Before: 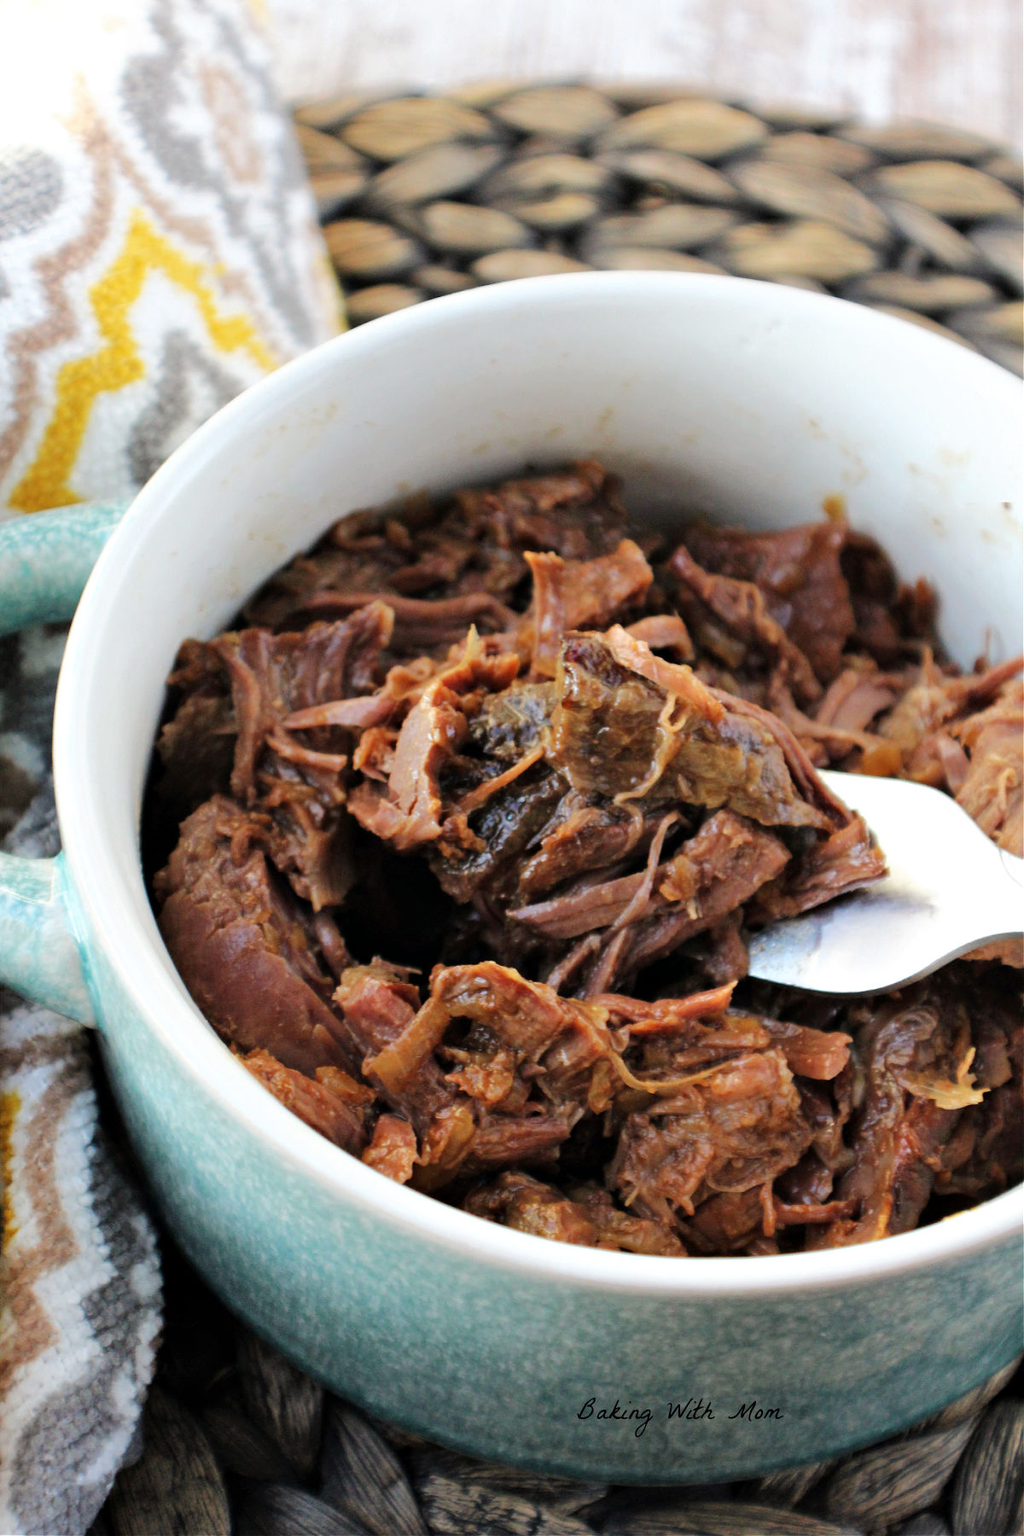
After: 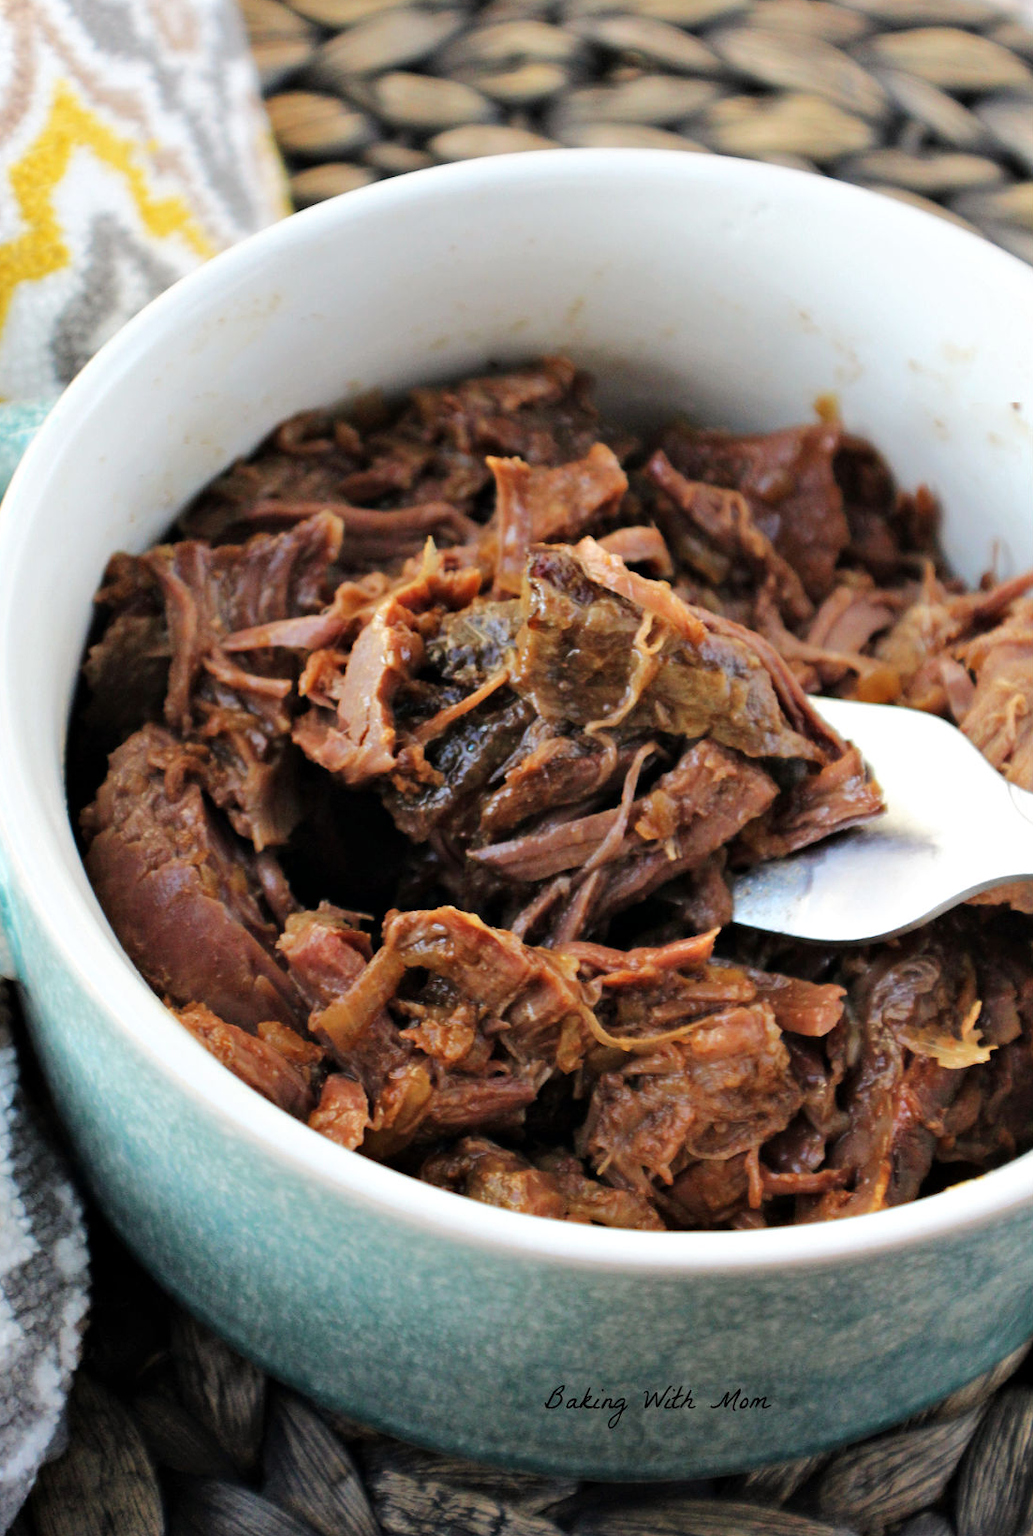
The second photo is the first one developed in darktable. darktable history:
crop and rotate: left 7.95%, top 8.872%
